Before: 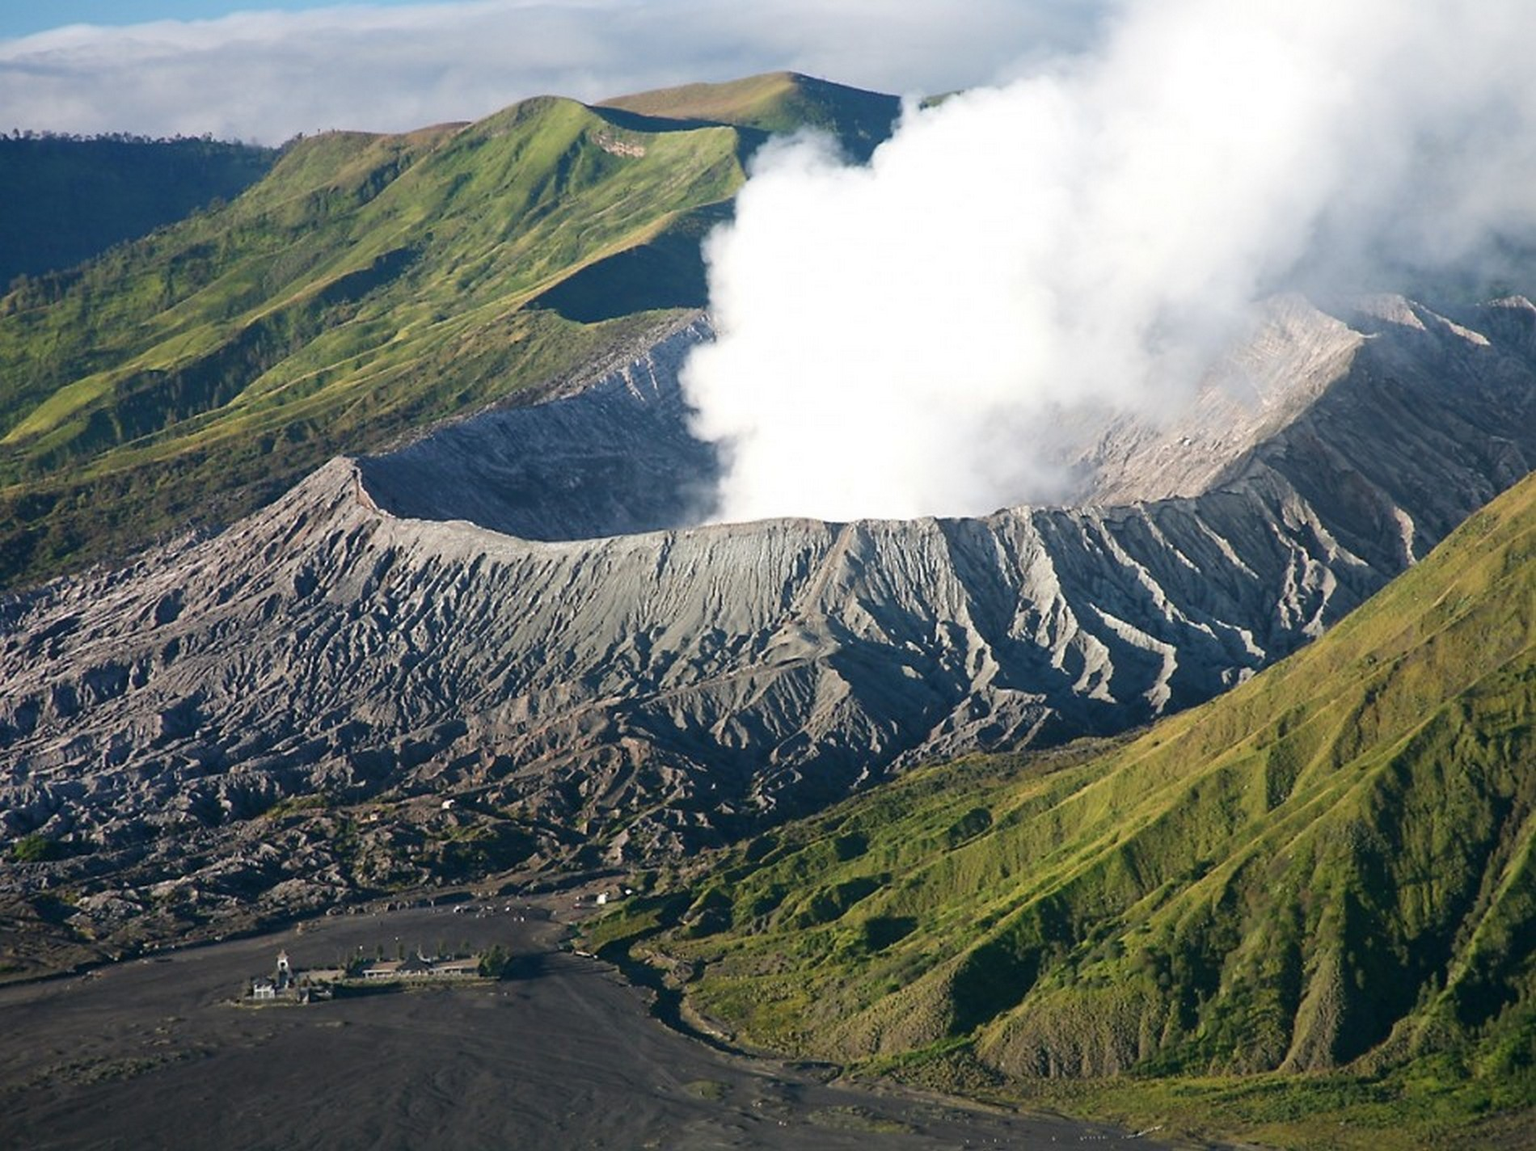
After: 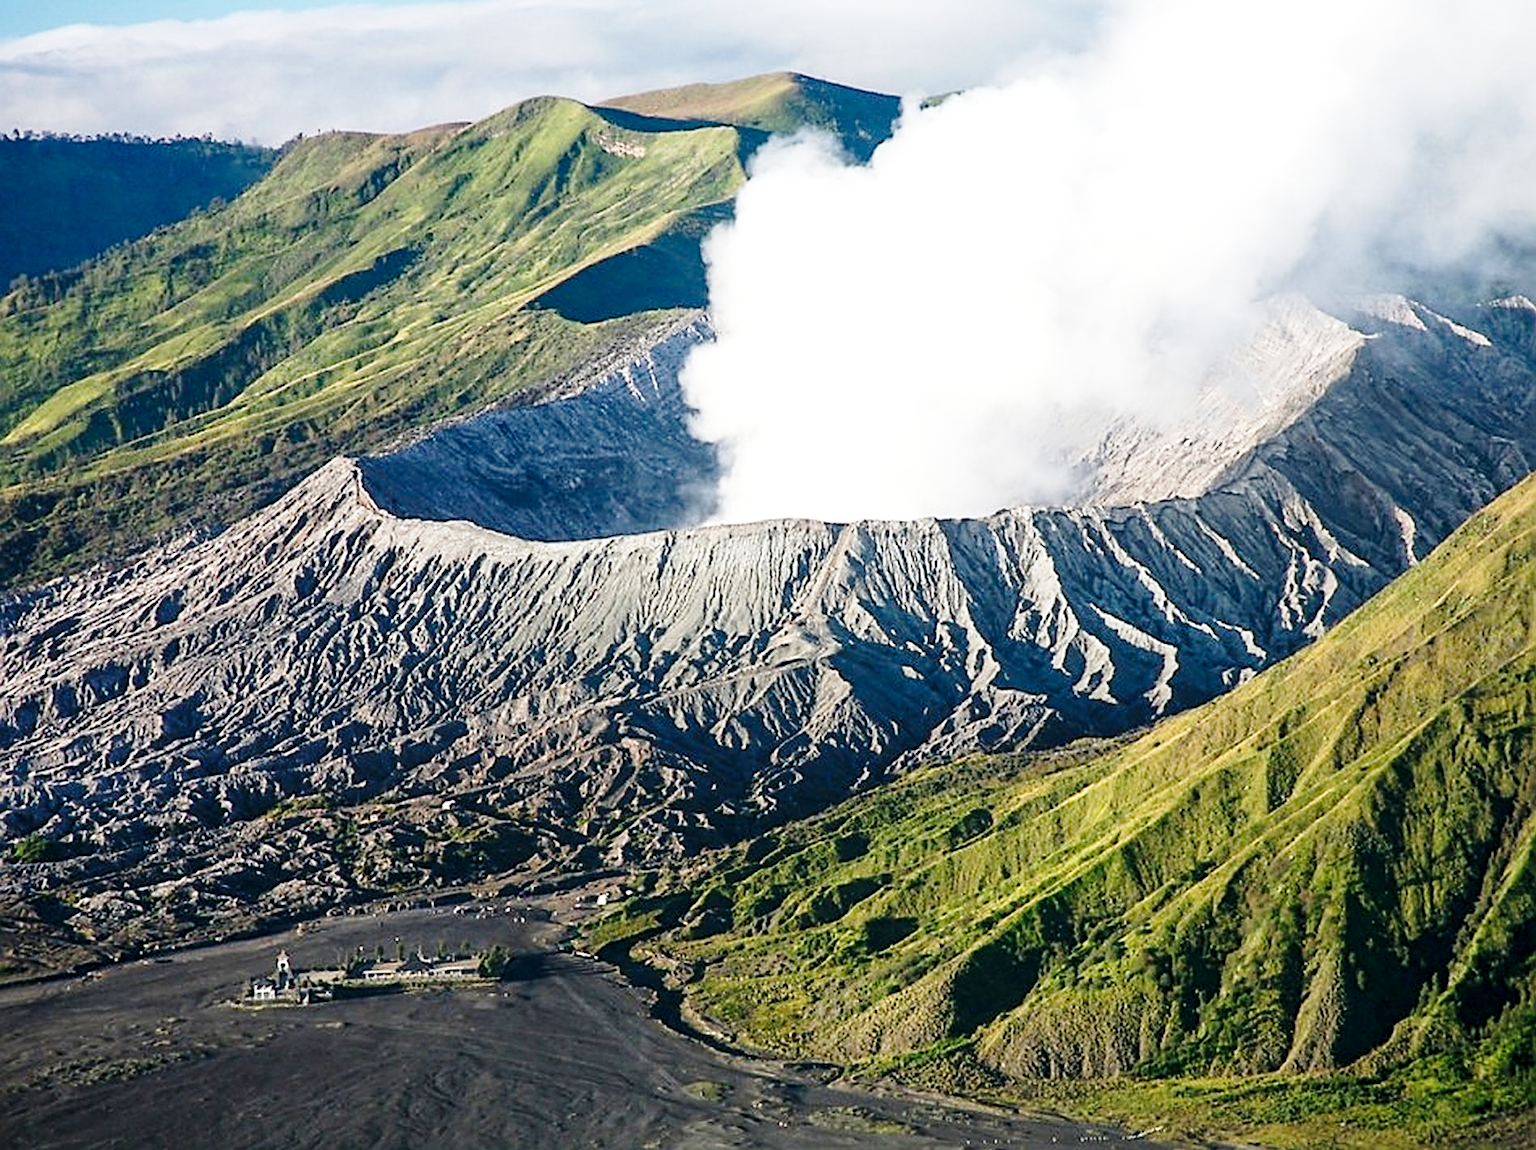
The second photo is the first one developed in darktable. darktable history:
base curve: curves: ch0 [(0, 0) (0.028, 0.03) (0.121, 0.232) (0.46, 0.748) (0.859, 0.968) (1, 1)], preserve colors none
sharpen: radius 2.584, amount 0.688
local contrast: shadows 94%
